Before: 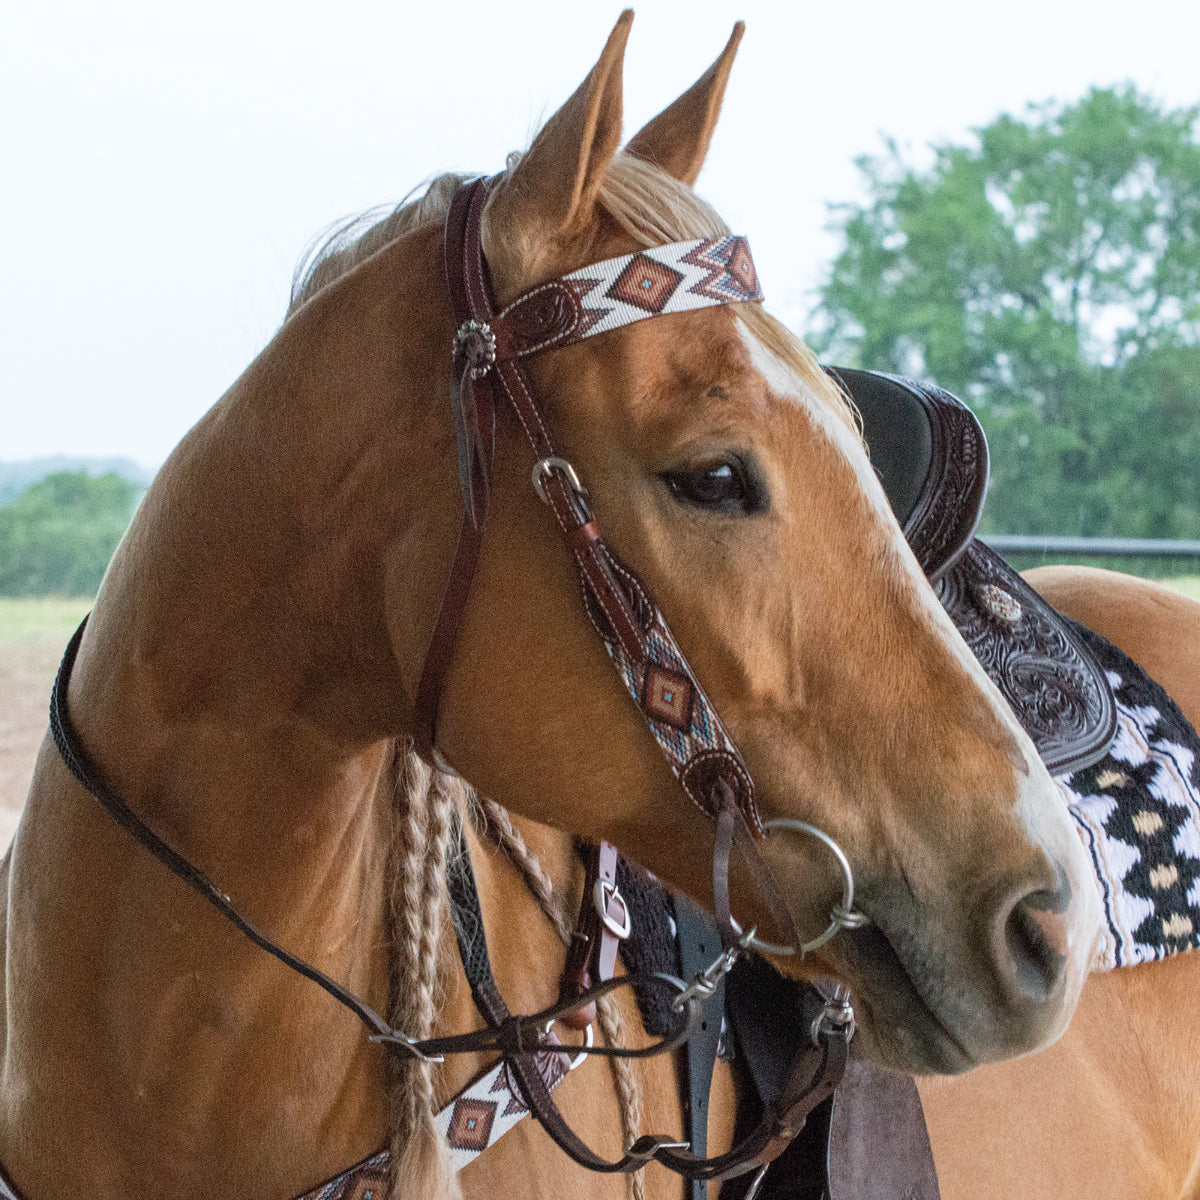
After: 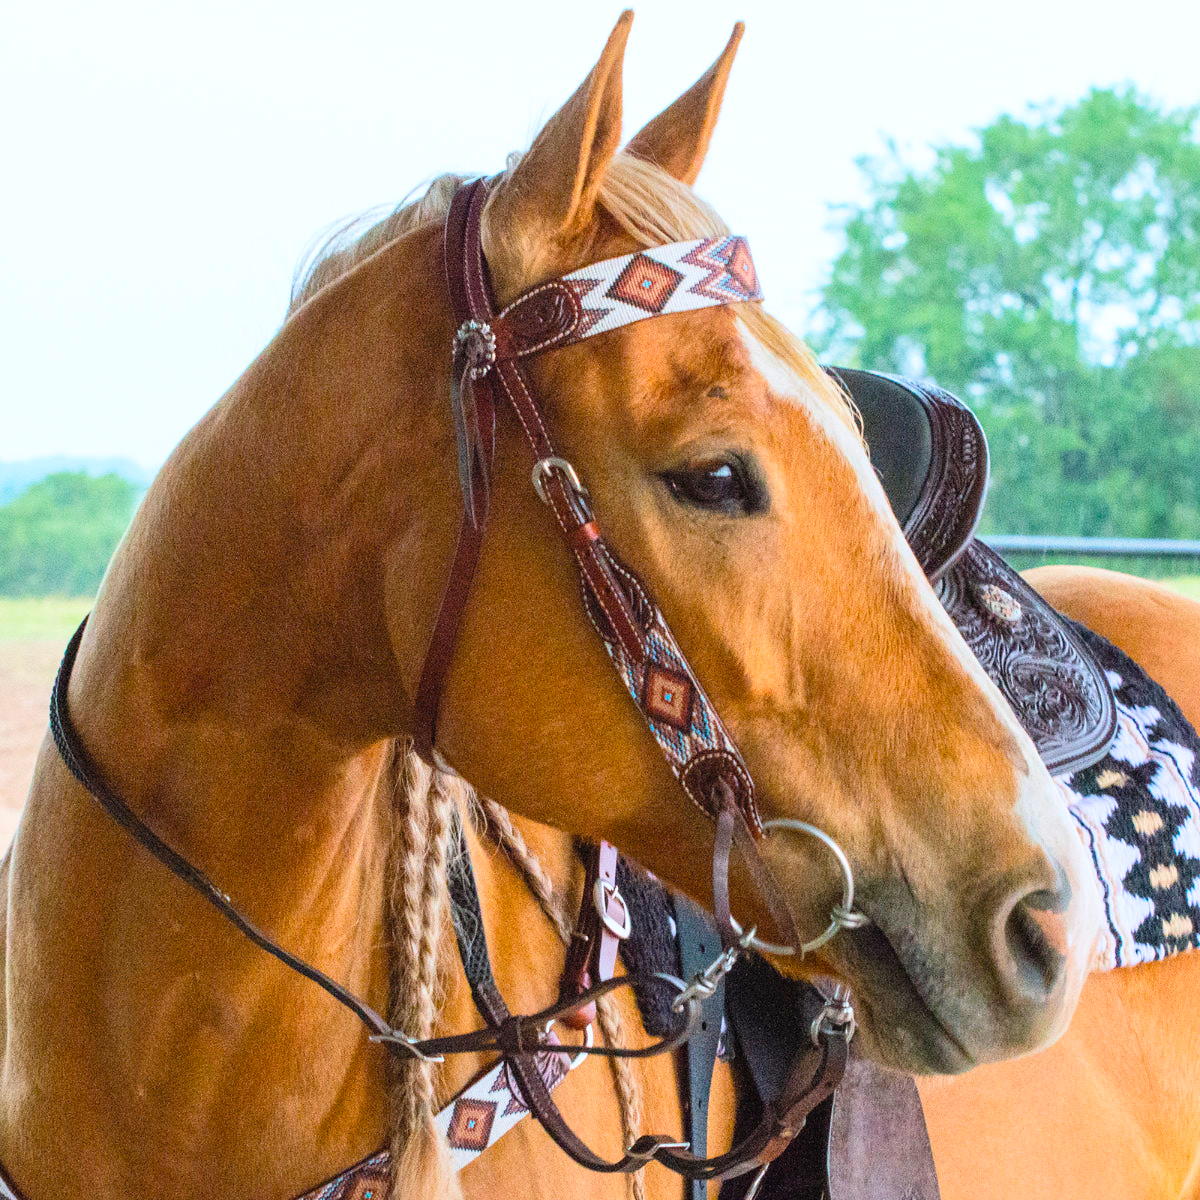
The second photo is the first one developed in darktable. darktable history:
contrast brightness saturation: contrast 0.2, brightness 0.16, saturation 0.22
color balance rgb: perceptual saturation grading › global saturation 25%, perceptual brilliance grading › mid-tones 10%, perceptual brilliance grading › shadows 15%, global vibrance 20%
